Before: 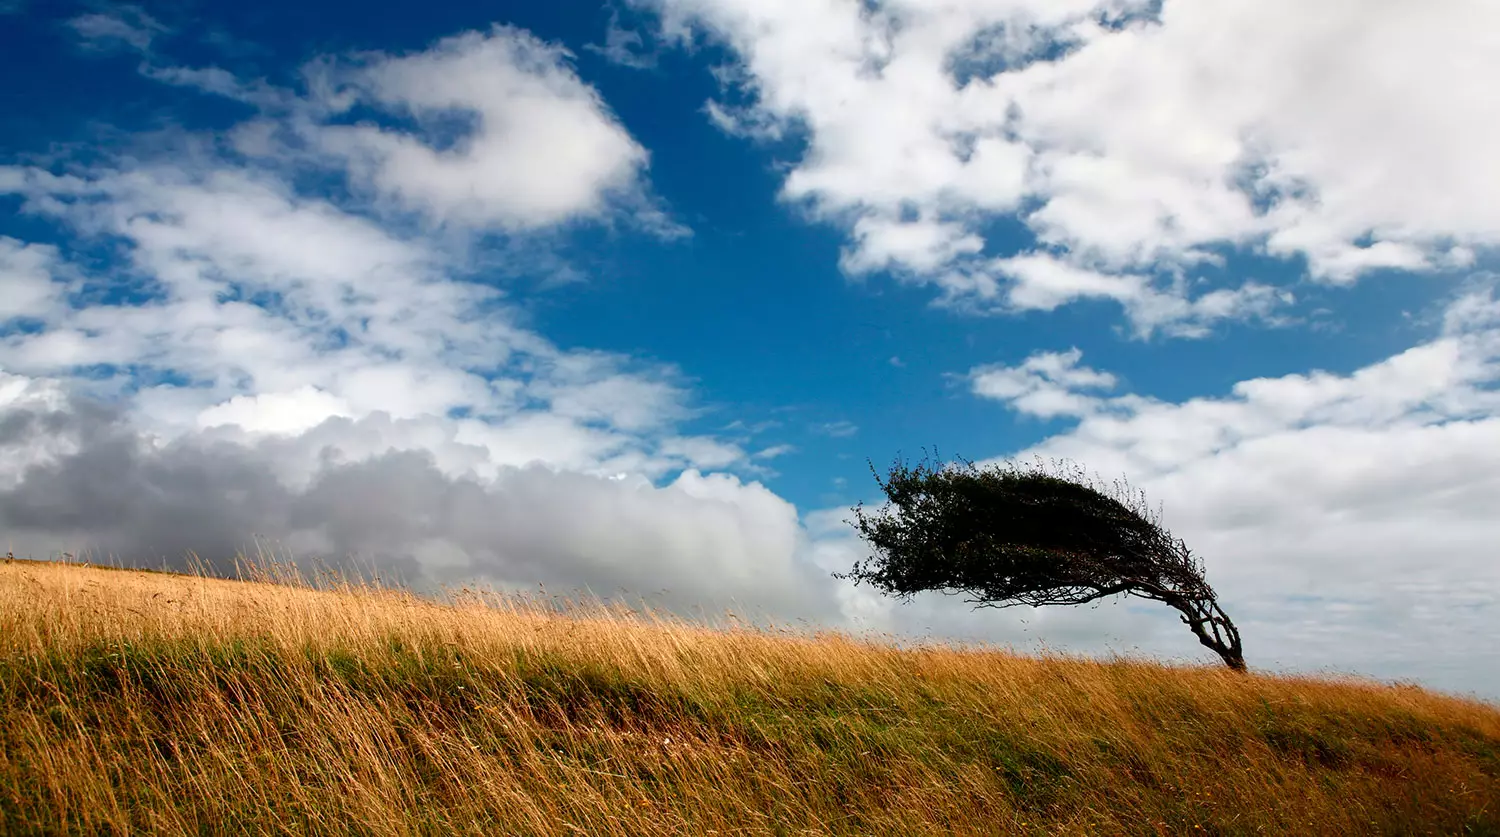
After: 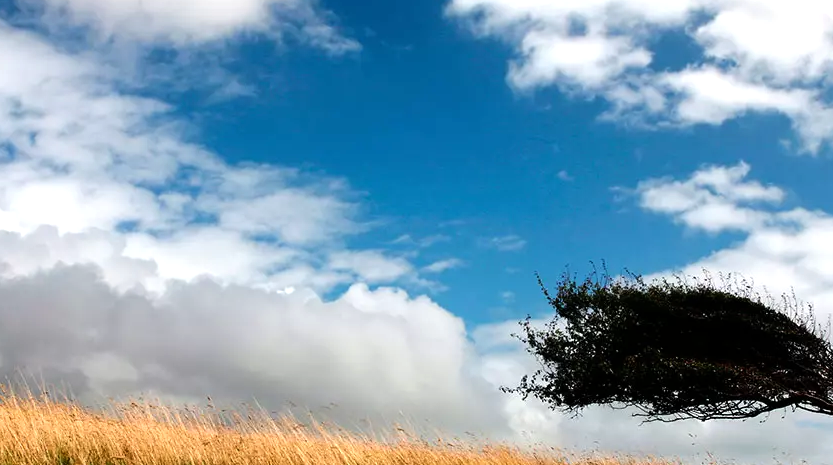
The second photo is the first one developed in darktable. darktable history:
crop and rotate: left 22.145%, top 22.386%, right 22.29%, bottom 22.022%
tone equalizer: -8 EV -0.455 EV, -7 EV -0.413 EV, -6 EV -0.342 EV, -5 EV -0.227 EV, -3 EV 0.23 EV, -2 EV 0.305 EV, -1 EV 0.365 EV, +0 EV 0.419 EV, edges refinement/feathering 500, mask exposure compensation -1.57 EV, preserve details no
